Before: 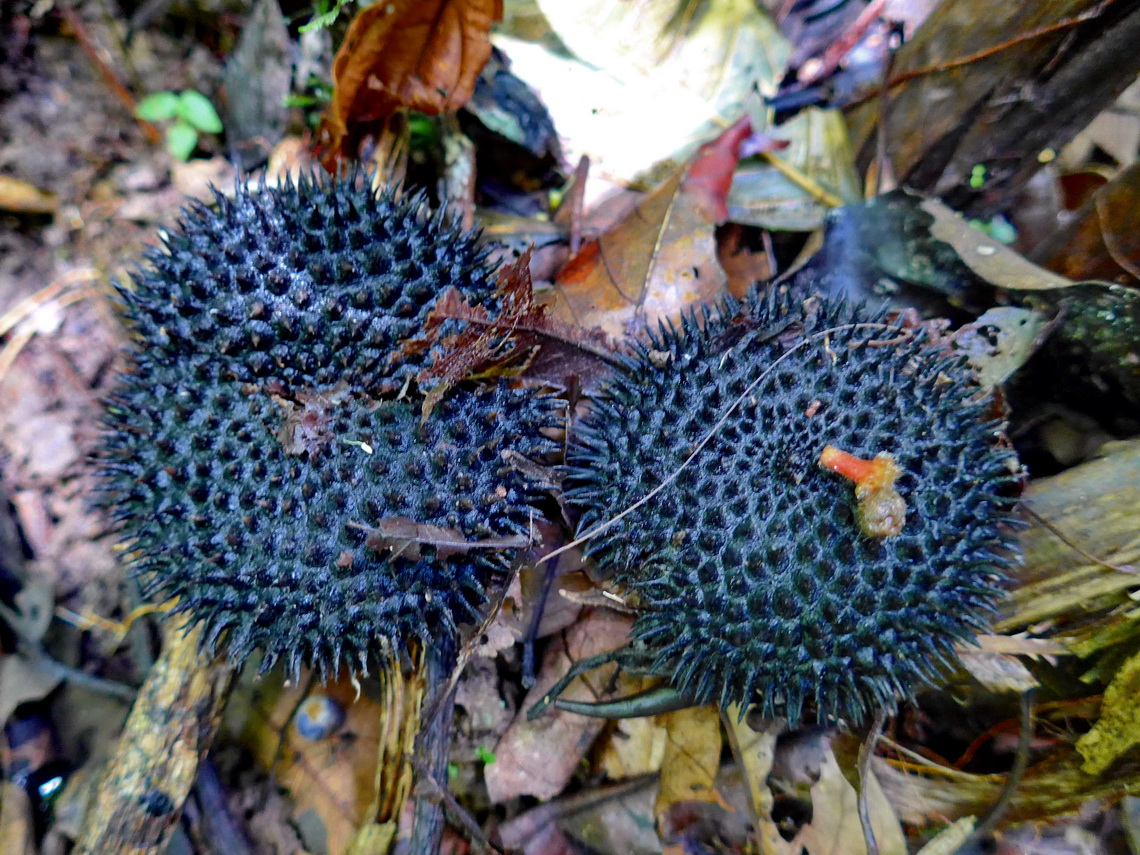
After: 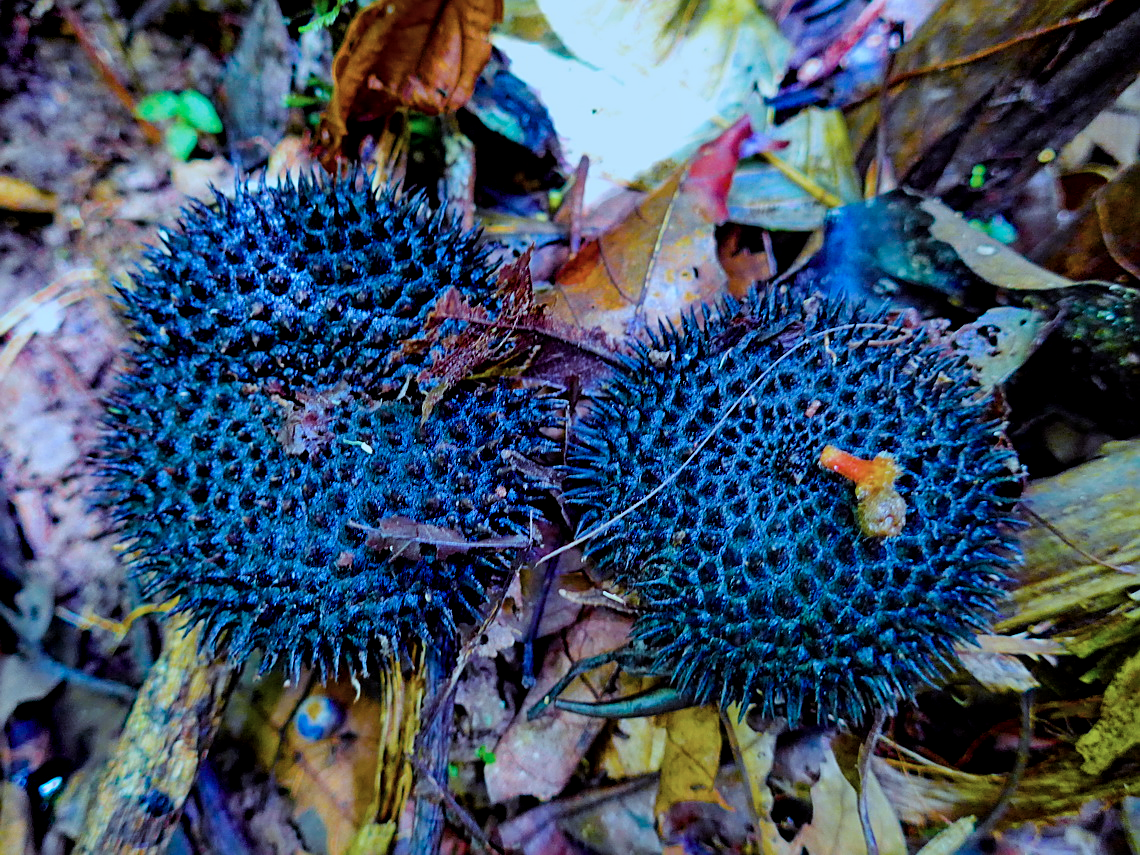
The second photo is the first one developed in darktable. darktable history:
sharpen: on, module defaults
local contrast: highlights 103%, shadows 98%, detail 119%, midtone range 0.2
color balance rgb: shadows lift › luminance -21.419%, shadows lift › chroma 9.33%, shadows lift › hue 282.93°, linear chroma grading › shadows 10.542%, linear chroma grading › highlights 9.881%, linear chroma grading › global chroma 15.615%, linear chroma grading › mid-tones 14.836%, perceptual saturation grading › global saturation 25.572%
filmic rgb: black relative exposure -8.02 EV, white relative exposure 3.98 EV, hardness 4.1, contrast 0.984
color correction: highlights a* -10.63, highlights b* -19.47
